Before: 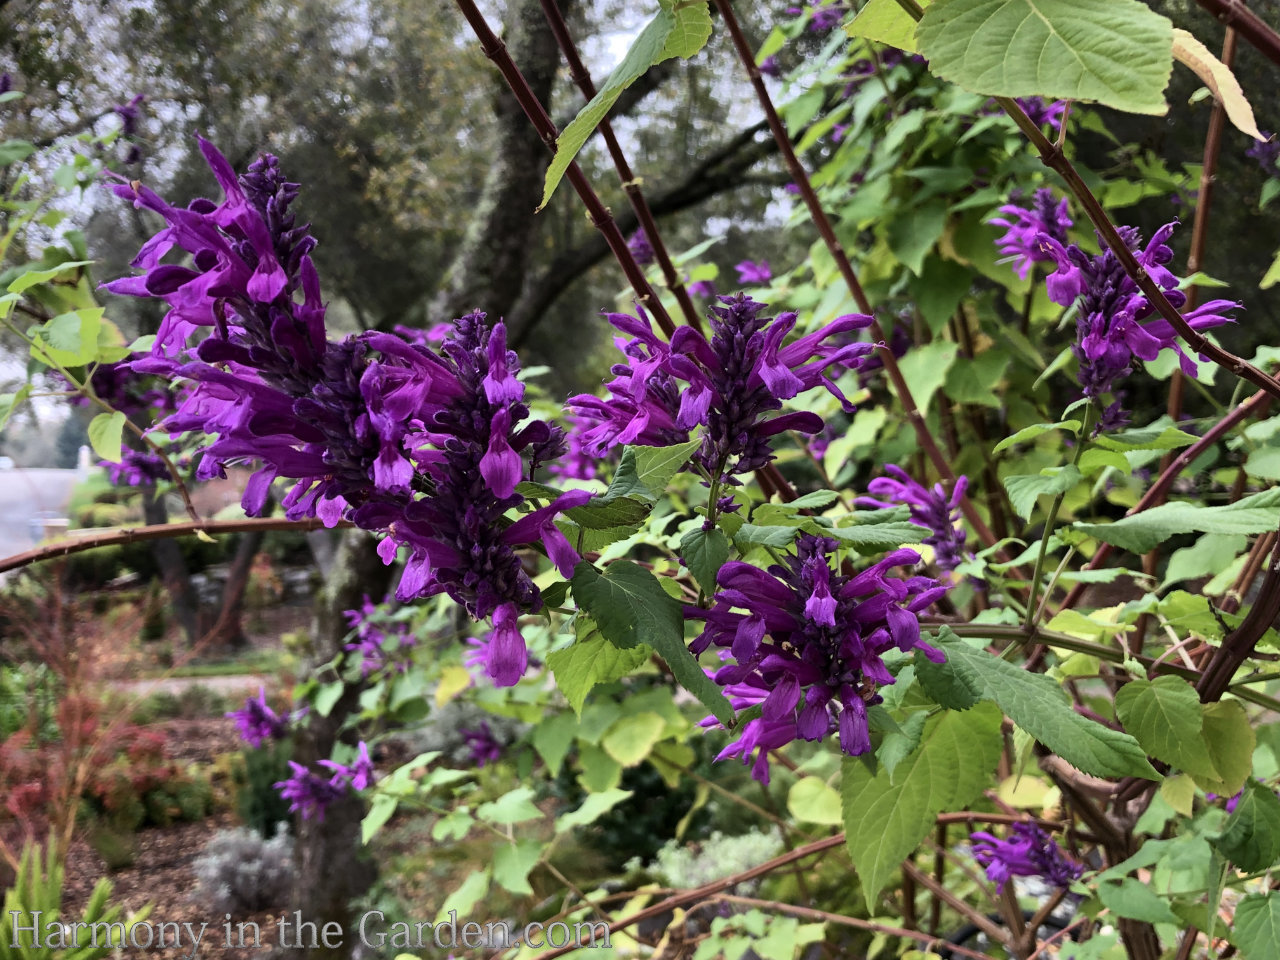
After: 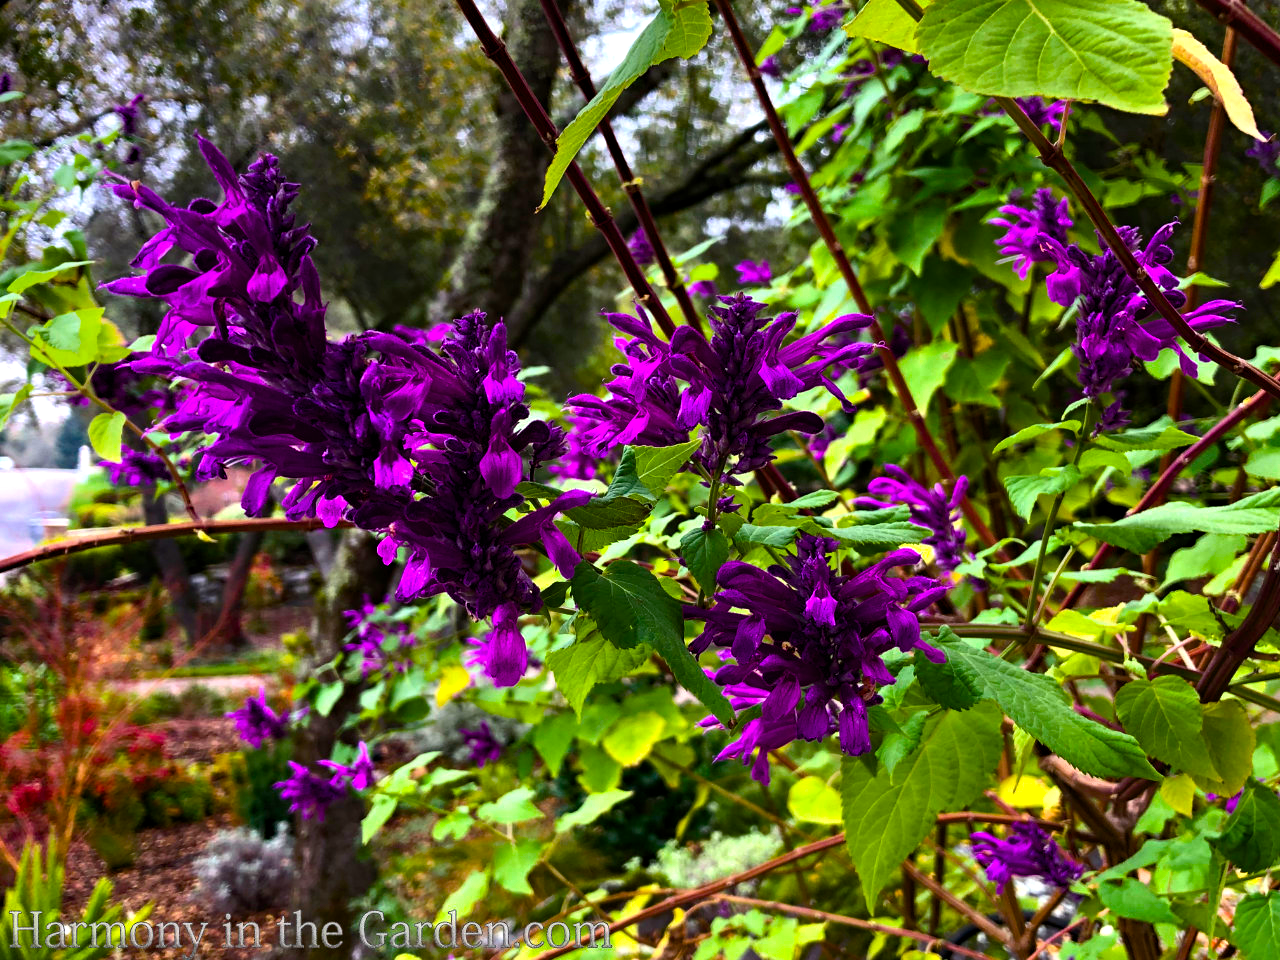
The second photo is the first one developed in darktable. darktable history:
color balance rgb: linear chroma grading › global chroma 9%, perceptual saturation grading › global saturation 36%, perceptual saturation grading › shadows 35%, perceptual brilliance grading › global brilliance 15%, perceptual brilliance grading › shadows -35%, global vibrance 15%
haze removal: compatibility mode true, adaptive false
